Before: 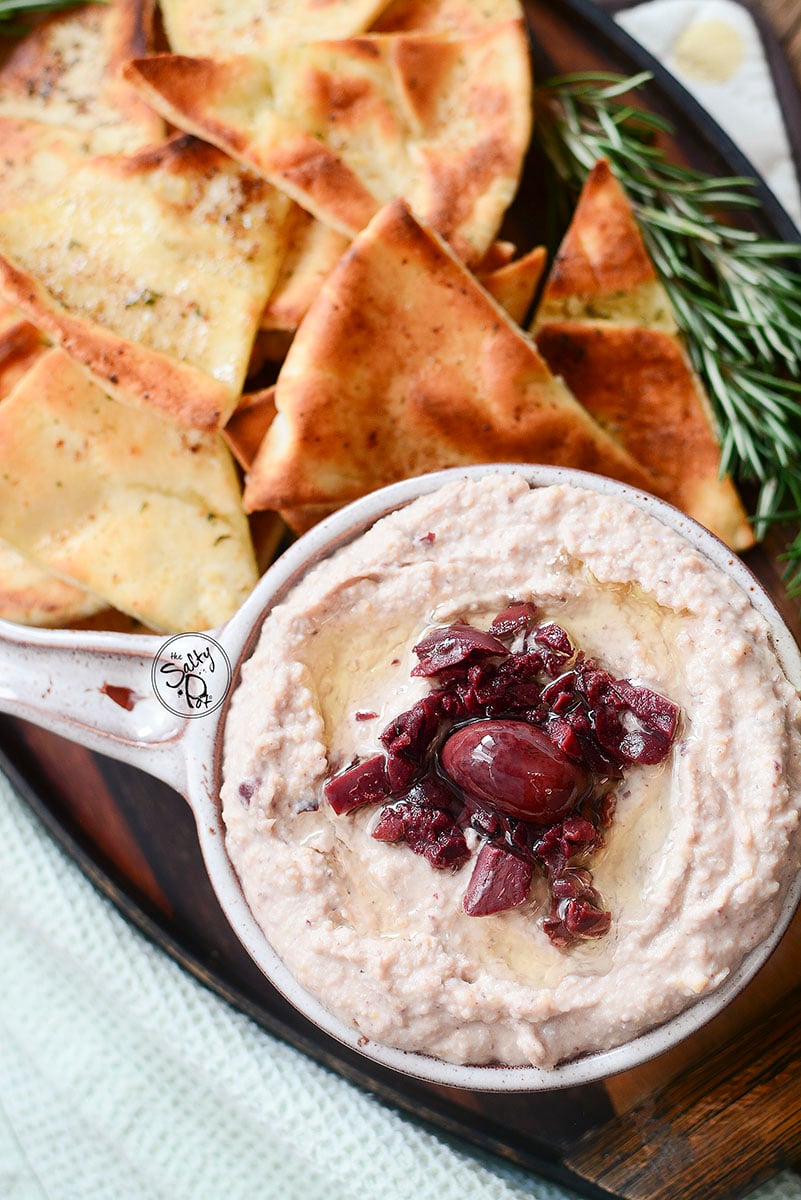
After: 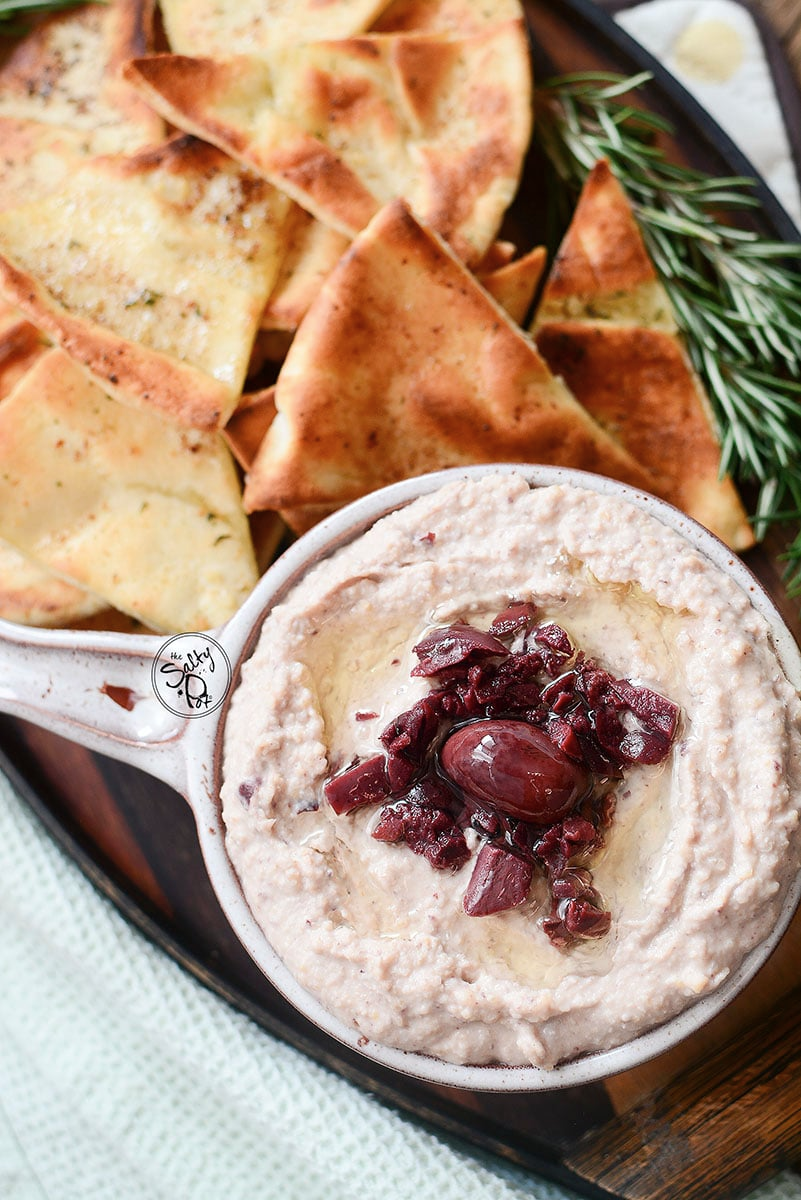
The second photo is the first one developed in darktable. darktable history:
contrast brightness saturation: saturation -0.095
